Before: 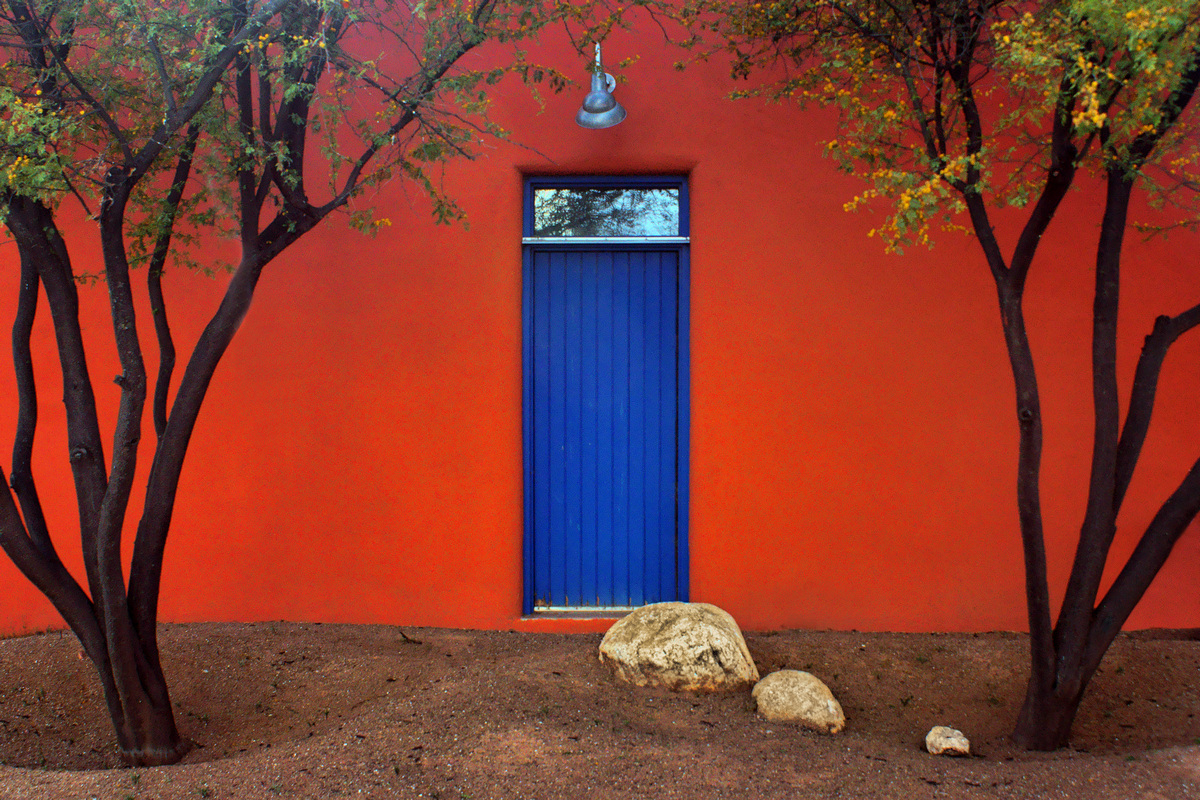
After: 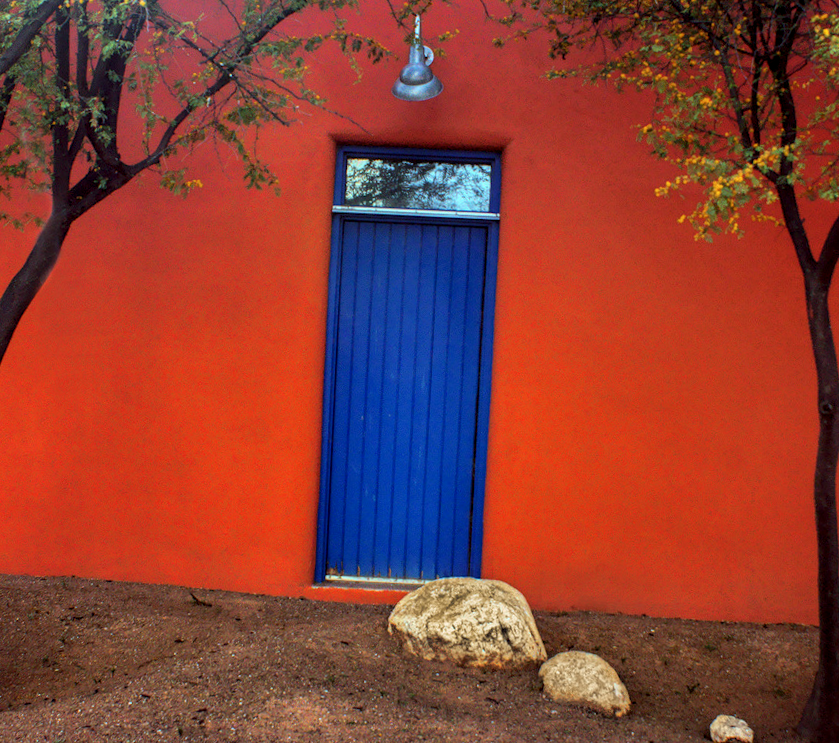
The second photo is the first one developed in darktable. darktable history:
local contrast: on, module defaults
crop and rotate: angle -2.91°, left 13.99%, top 0.028%, right 10.795%, bottom 0.043%
